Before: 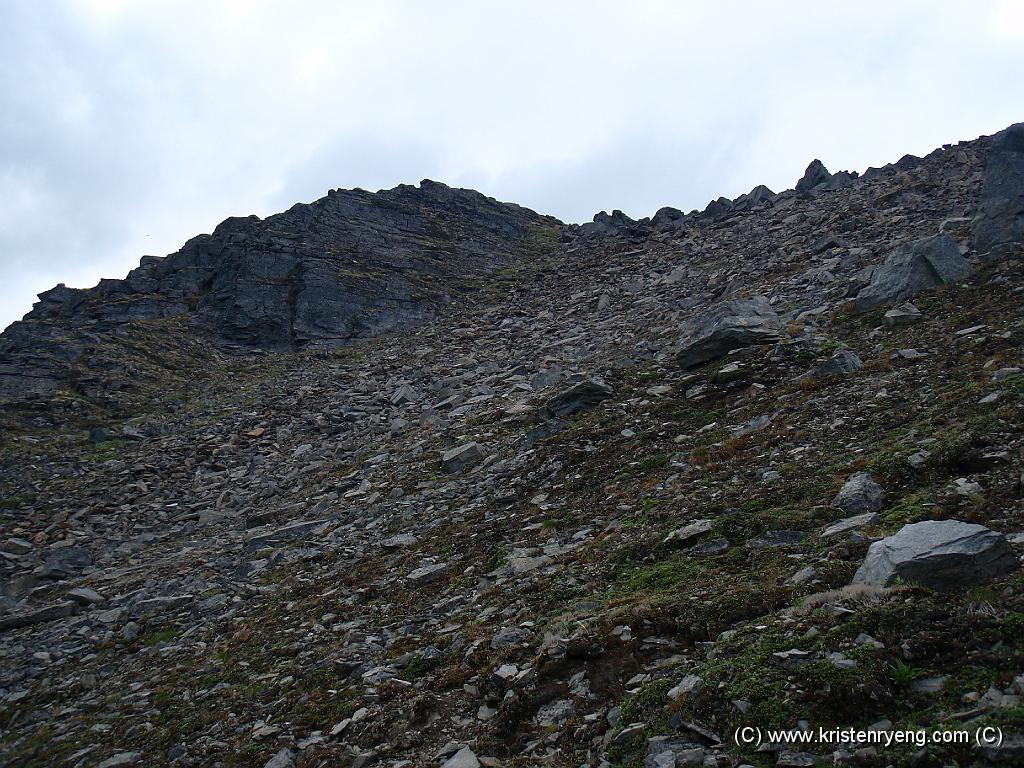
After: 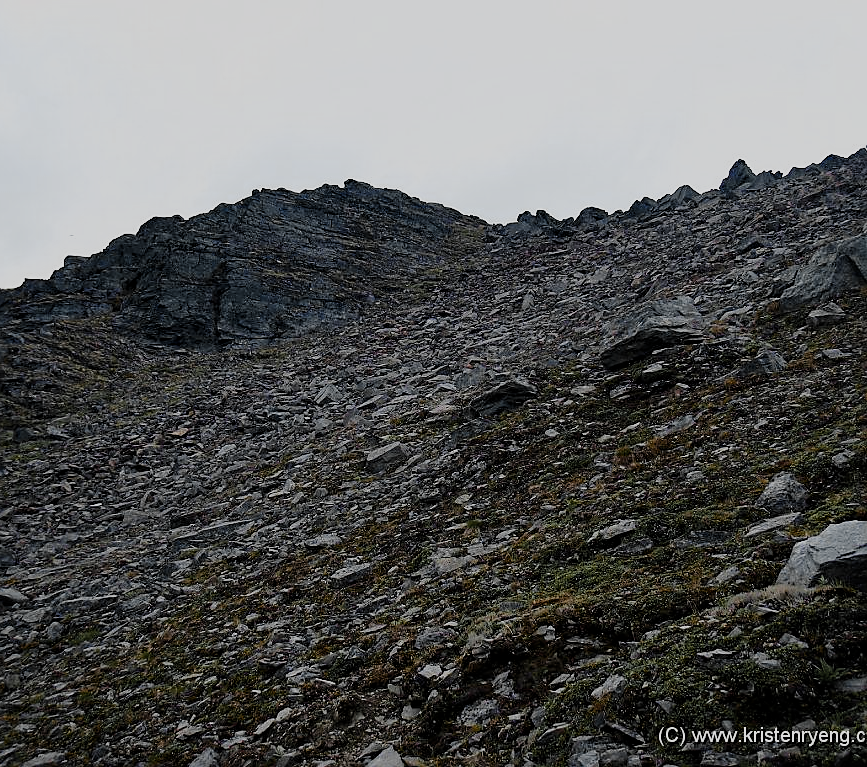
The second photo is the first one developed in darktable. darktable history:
haze removal: compatibility mode true, adaptive false
local contrast: mode bilateral grid, contrast 20, coarseness 50, detail 120%, midtone range 0.2
color zones: curves: ch0 [(0.009, 0.528) (0.136, 0.6) (0.255, 0.586) (0.39, 0.528) (0.522, 0.584) (0.686, 0.736) (0.849, 0.561)]; ch1 [(0.045, 0.781) (0.14, 0.416) (0.257, 0.695) (0.442, 0.032) (0.738, 0.338) (0.818, 0.632) (0.891, 0.741) (1, 0.704)]; ch2 [(0, 0.667) (0.141, 0.52) (0.26, 0.37) (0.474, 0.432) (0.743, 0.286)]
sharpen: radius 1.848, amount 0.408, threshold 1.713
filmic rgb: black relative exposure -7.47 EV, white relative exposure 4.82 EV, hardness 3.4, preserve chrominance no, color science v5 (2021), contrast in shadows safe, contrast in highlights safe
contrast brightness saturation: contrast 0.08, saturation 0.024
tone equalizer: on, module defaults
crop: left 7.475%, right 7.834%
